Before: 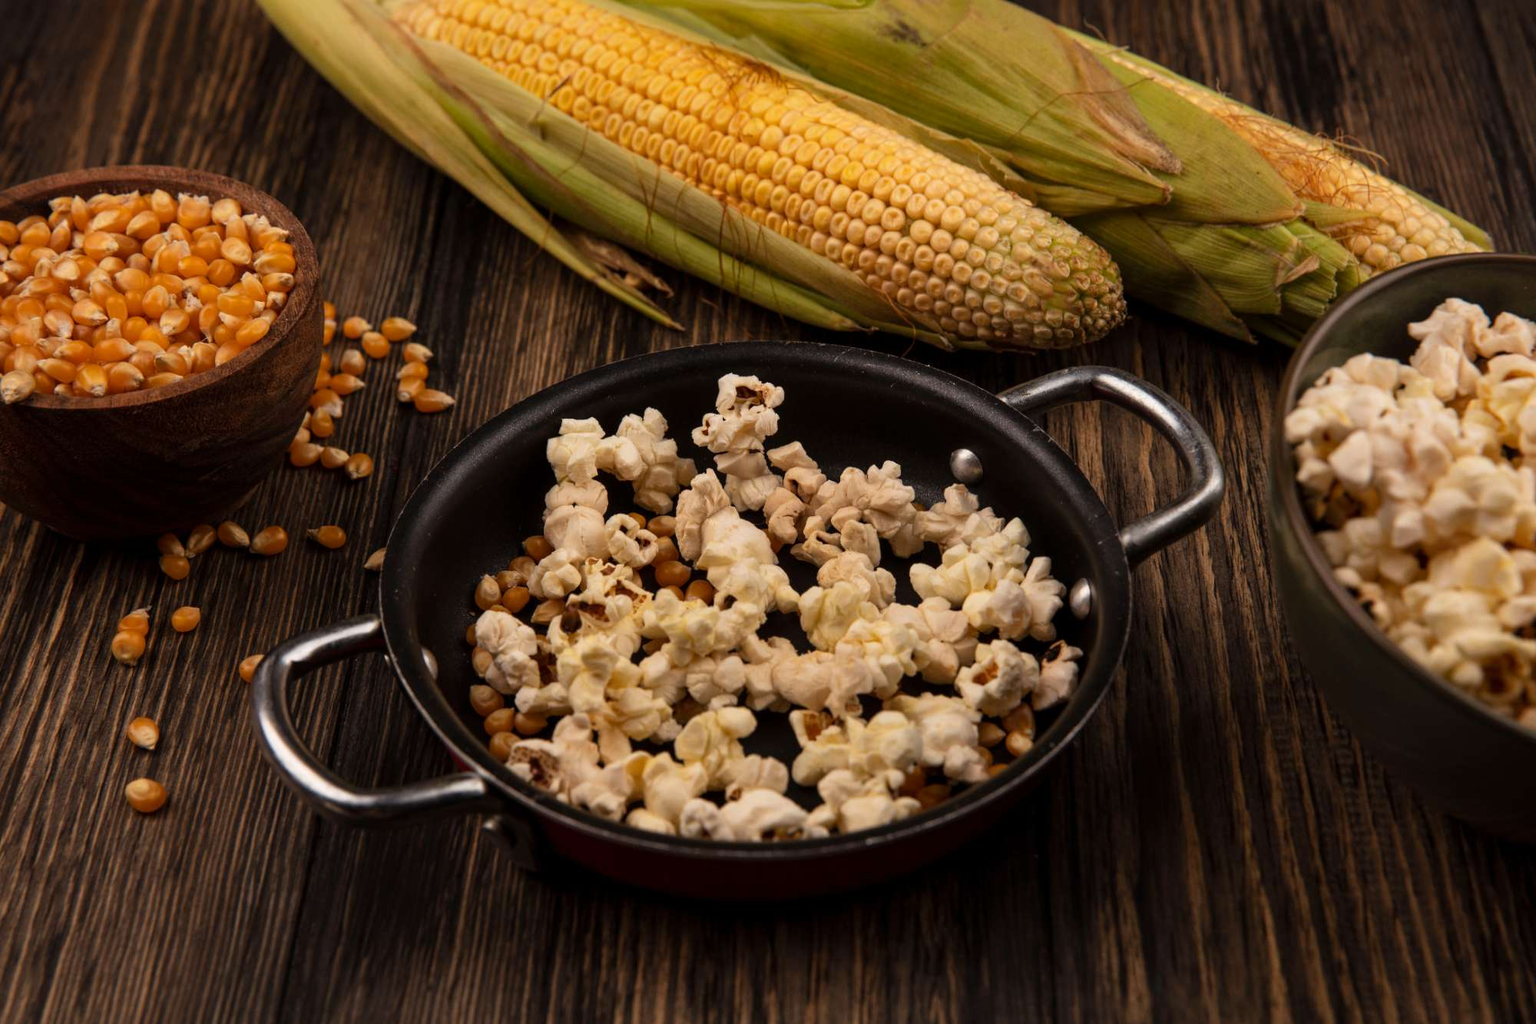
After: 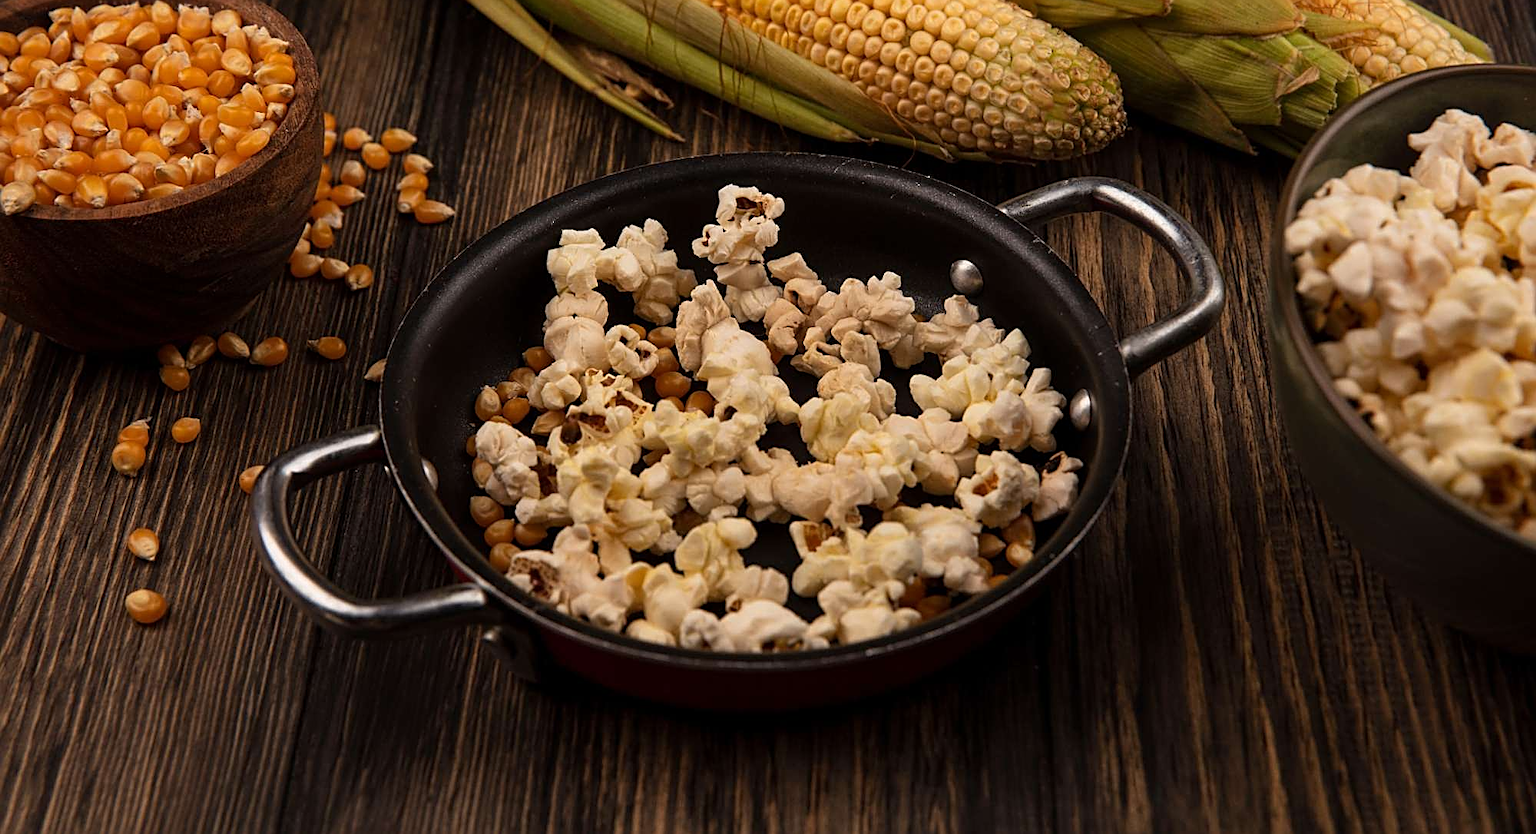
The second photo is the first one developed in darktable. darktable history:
crop and rotate: top 18.507%
sharpen: amount 0.75
